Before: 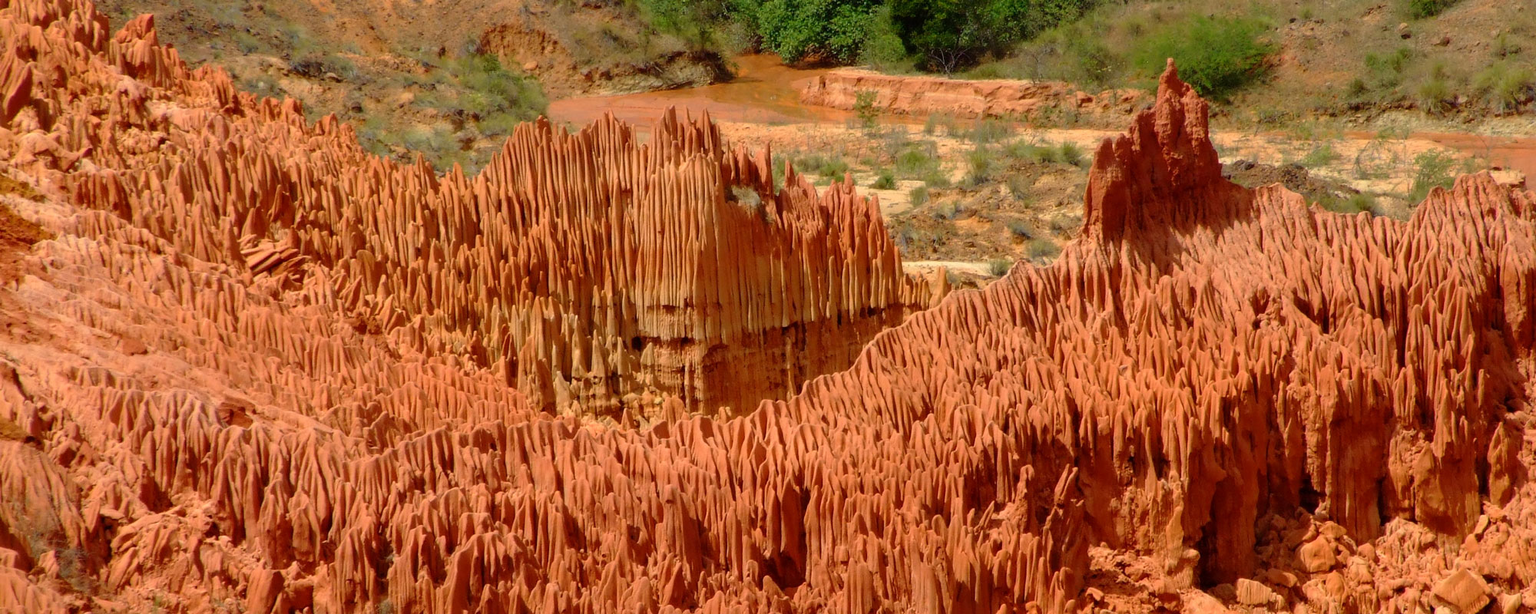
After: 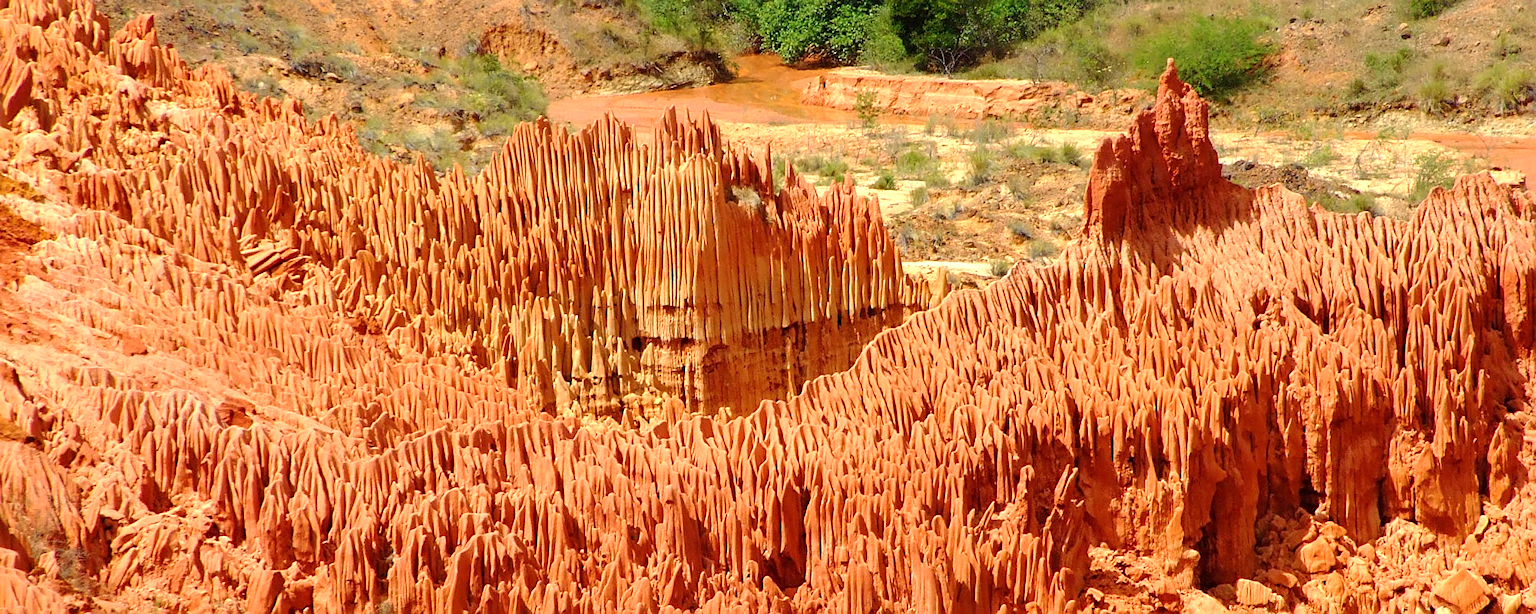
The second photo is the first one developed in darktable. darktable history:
sharpen: on, module defaults
exposure: black level correction 0, exposure 0.877 EV, compensate exposure bias true, compensate highlight preservation false
